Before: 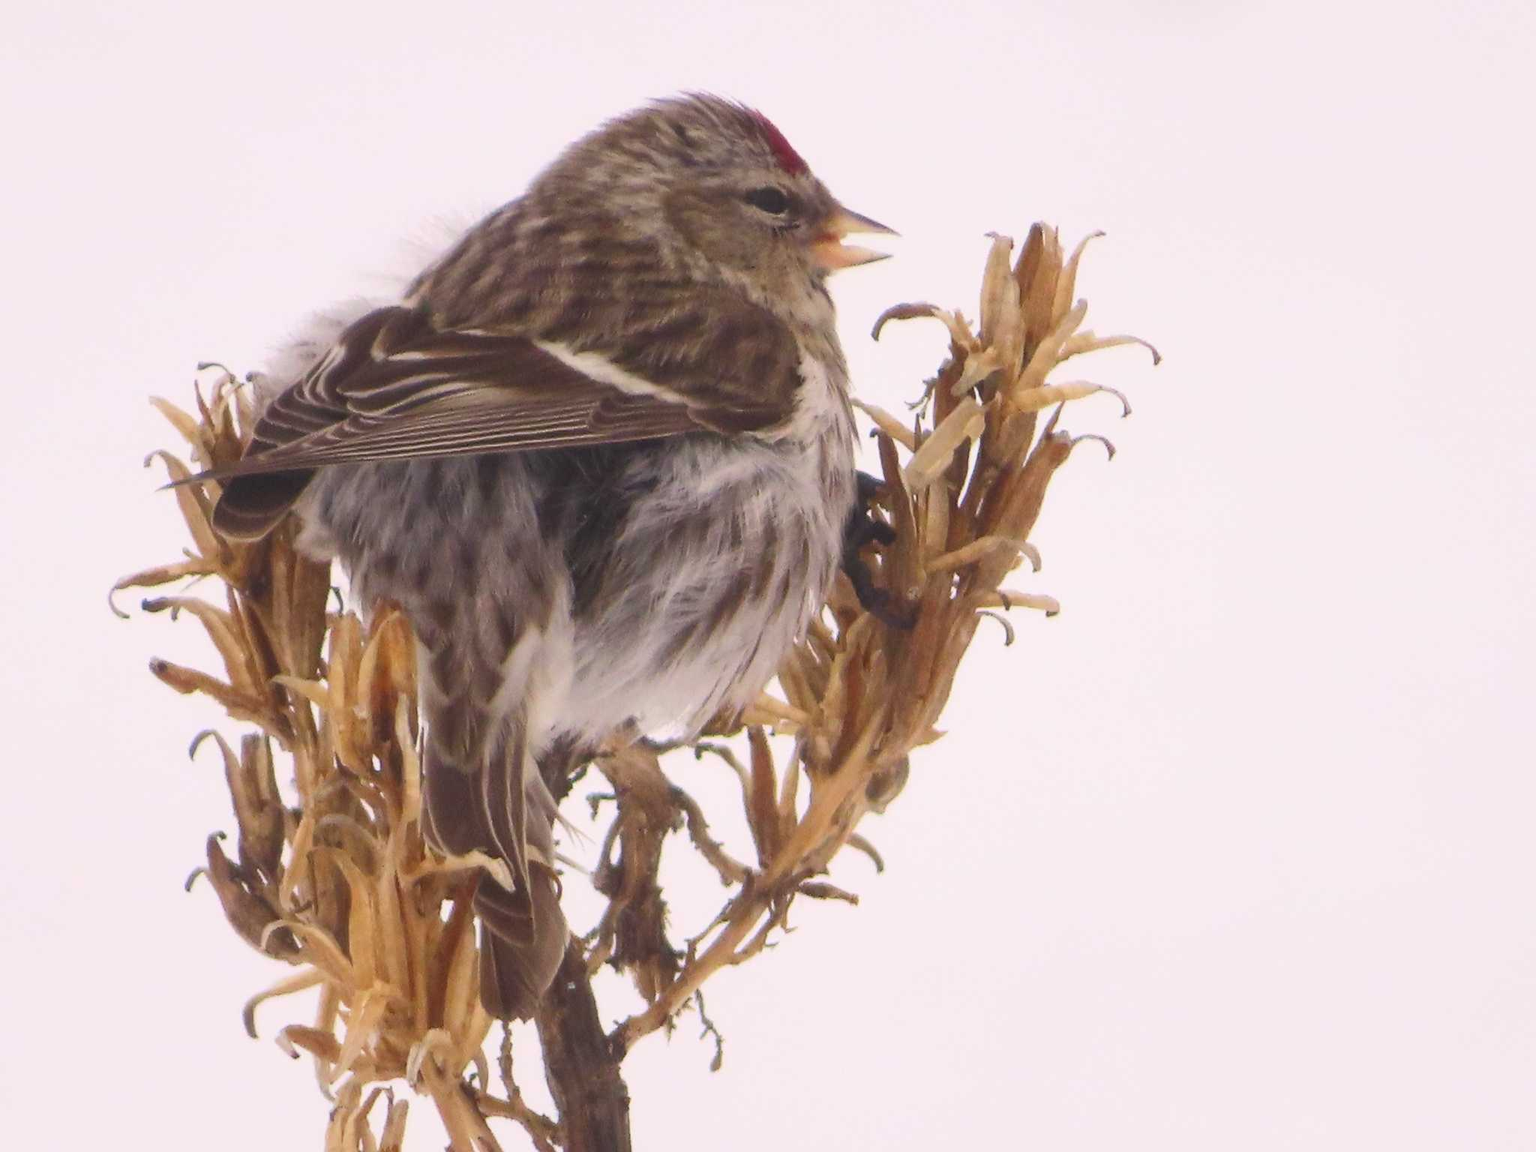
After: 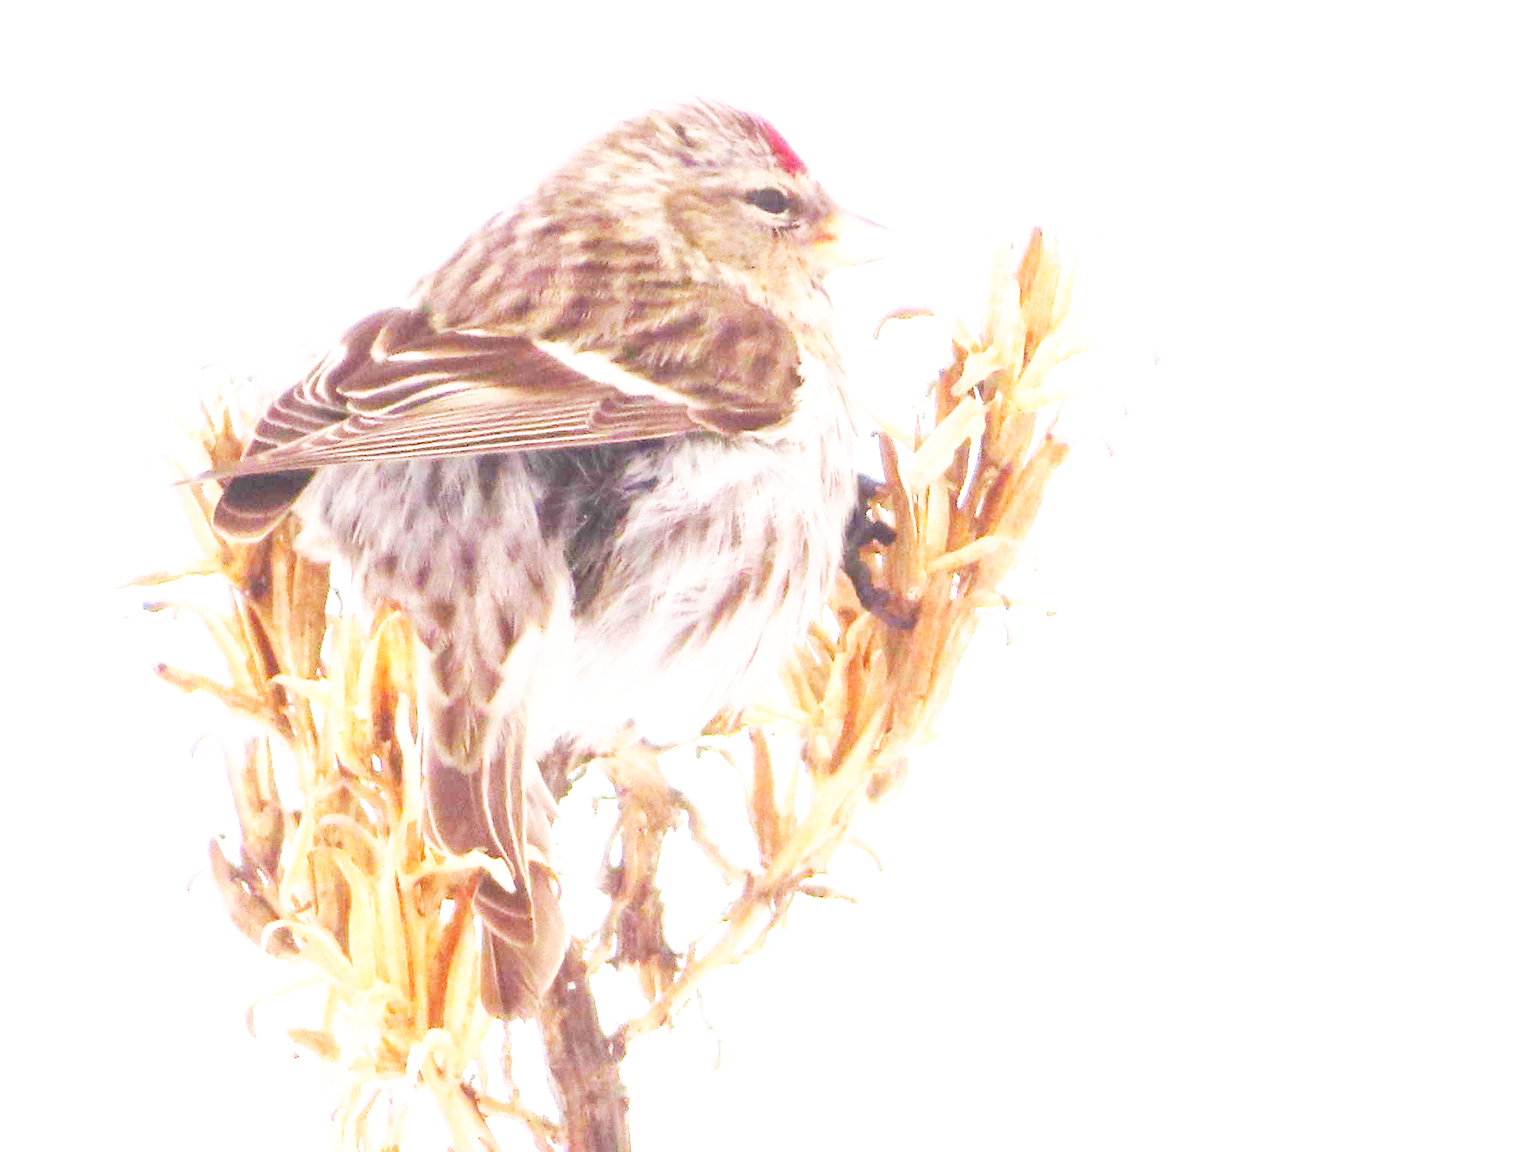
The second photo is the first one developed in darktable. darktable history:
base curve: curves: ch0 [(0, 0) (0.007, 0.004) (0.027, 0.03) (0.046, 0.07) (0.207, 0.54) (0.442, 0.872) (0.673, 0.972) (1, 1)], preserve colors none
tone equalizer: edges refinement/feathering 500, mask exposure compensation -1.57 EV, preserve details no
exposure: black level correction 0, exposure 1.2 EV, compensate exposure bias true, compensate highlight preservation false
